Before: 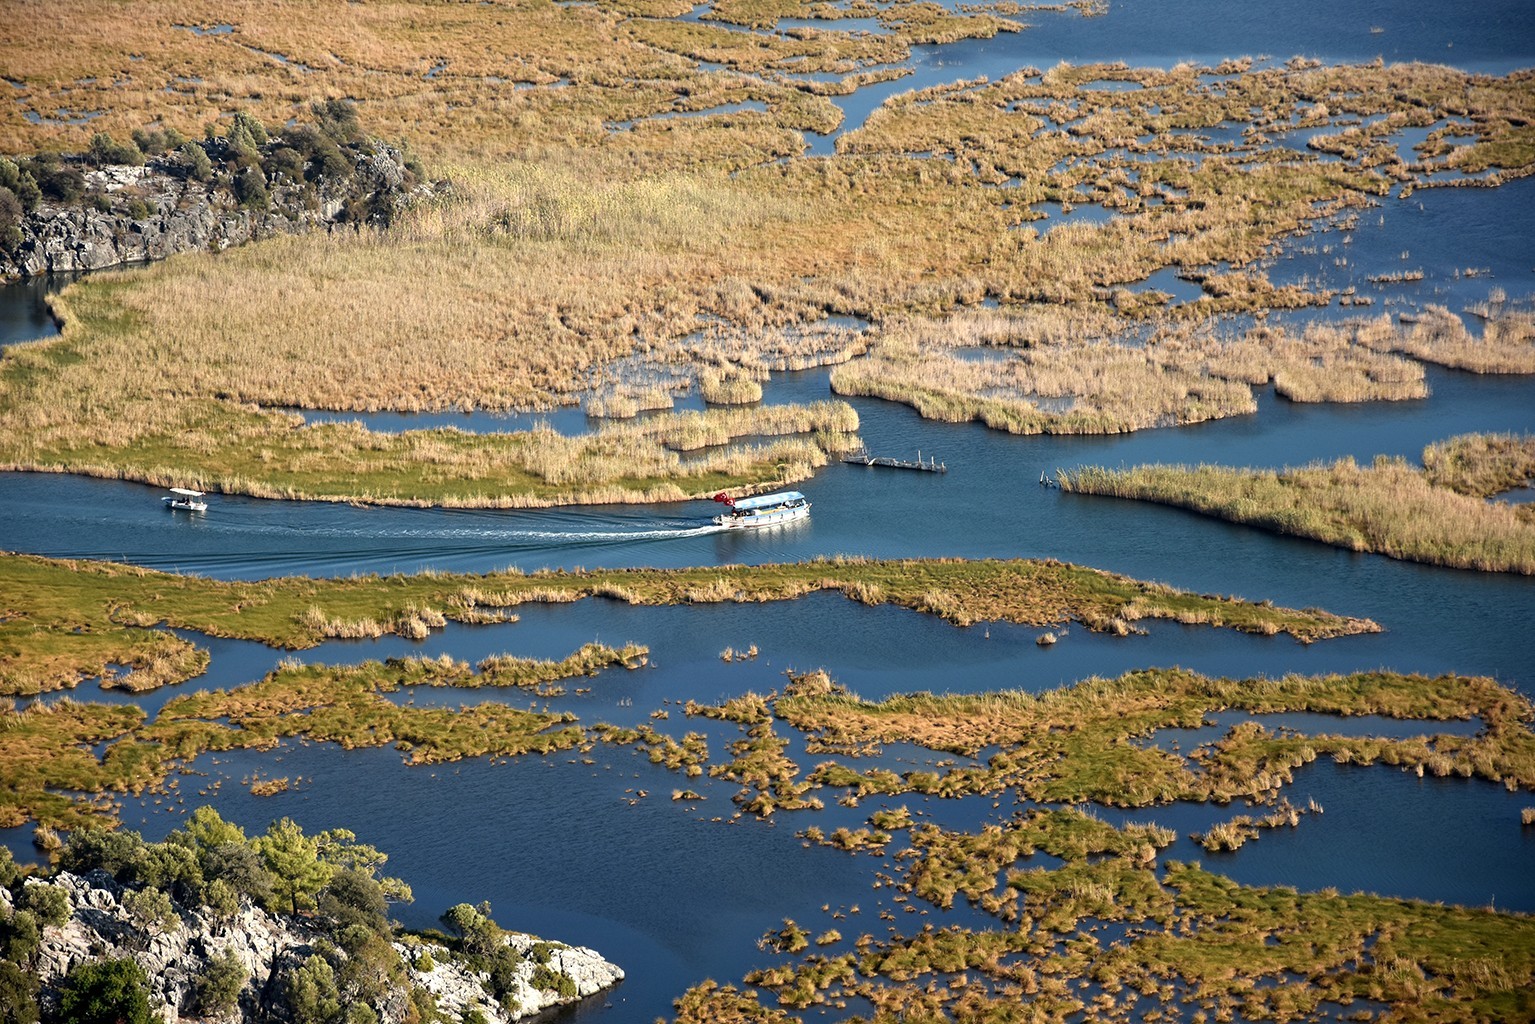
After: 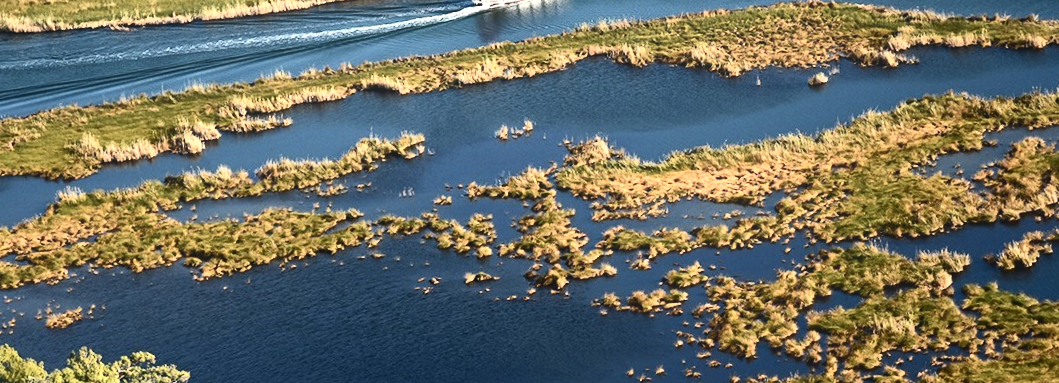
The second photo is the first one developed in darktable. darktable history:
crop: left 18.091%, top 51.13%, right 17.525%, bottom 16.85%
contrast brightness saturation: contrast 0.28
bloom: on, module defaults
rotate and perspective: rotation -6.83°, automatic cropping off
tone equalizer: -8 EV -0.417 EV, -7 EV -0.389 EV, -6 EV -0.333 EV, -5 EV -0.222 EV, -3 EV 0.222 EV, -2 EV 0.333 EV, -1 EV 0.389 EV, +0 EV 0.417 EV, edges refinement/feathering 500, mask exposure compensation -1.57 EV, preserve details no
exposure: compensate highlight preservation false
vibrance: vibrance 0%
